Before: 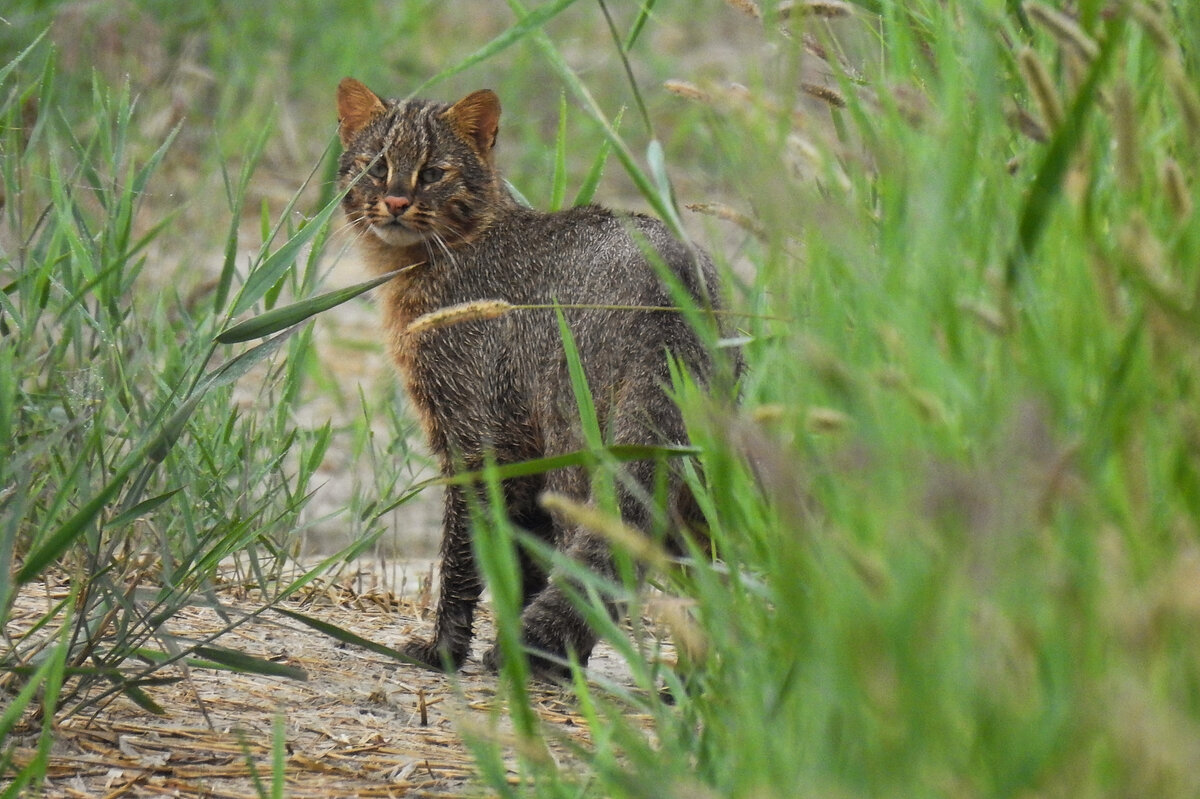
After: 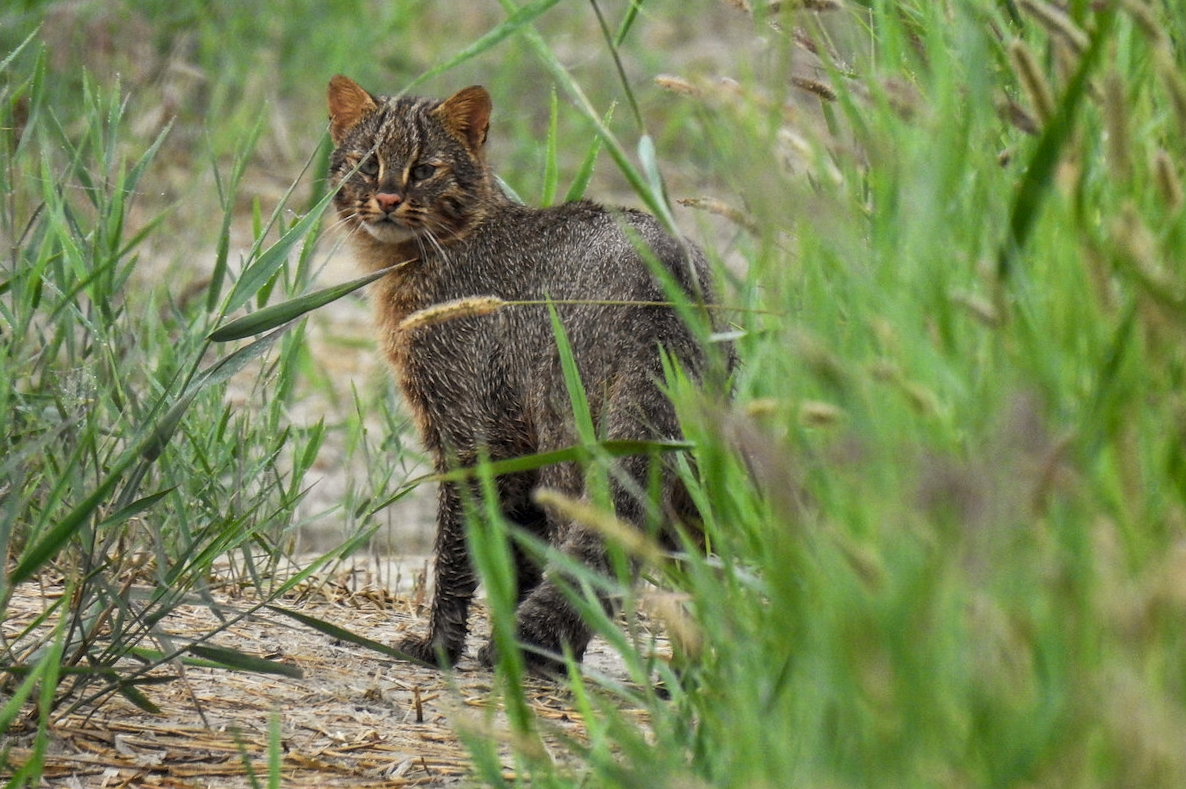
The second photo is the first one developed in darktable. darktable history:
rotate and perspective: rotation -0.45°, automatic cropping original format, crop left 0.008, crop right 0.992, crop top 0.012, crop bottom 0.988
local contrast: on, module defaults
